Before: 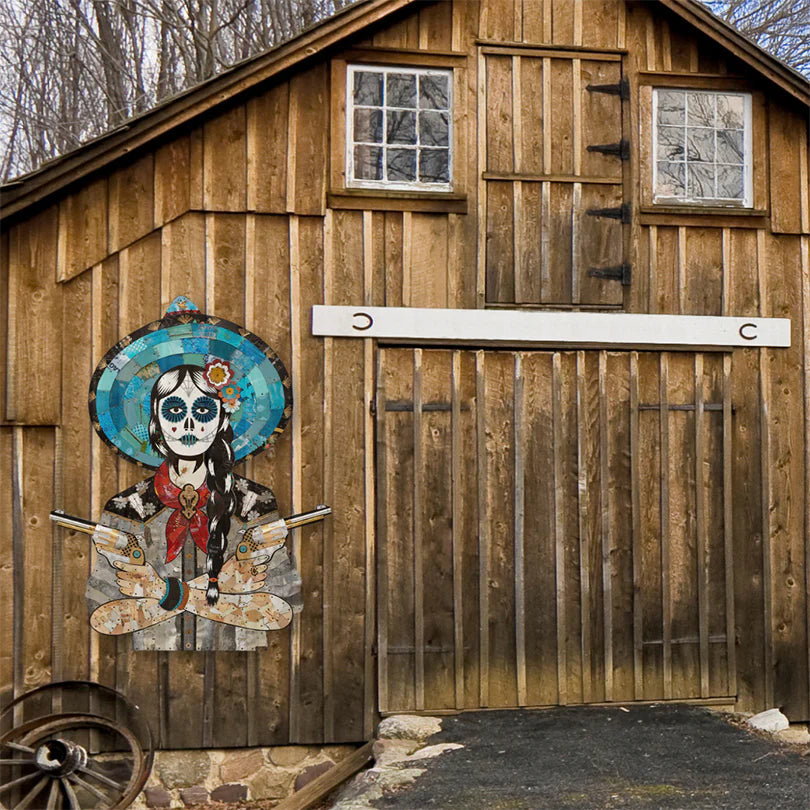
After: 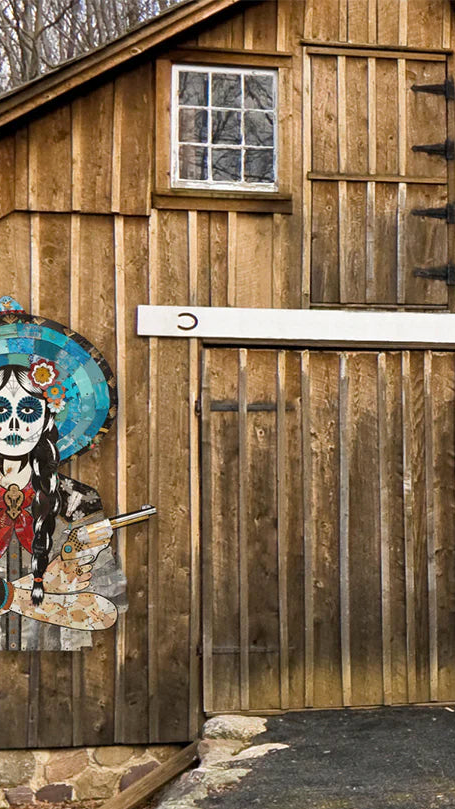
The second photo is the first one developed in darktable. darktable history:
exposure: exposure 0.196 EV, compensate highlight preservation false
crop: left 21.681%, right 22.048%, bottom 0.003%
